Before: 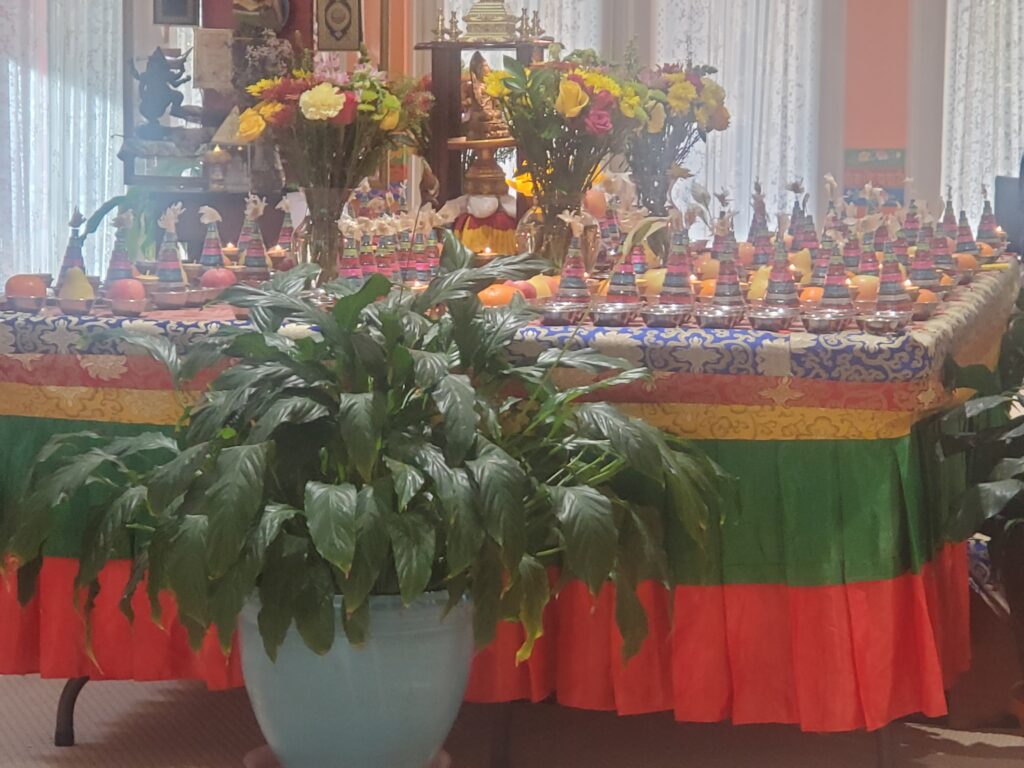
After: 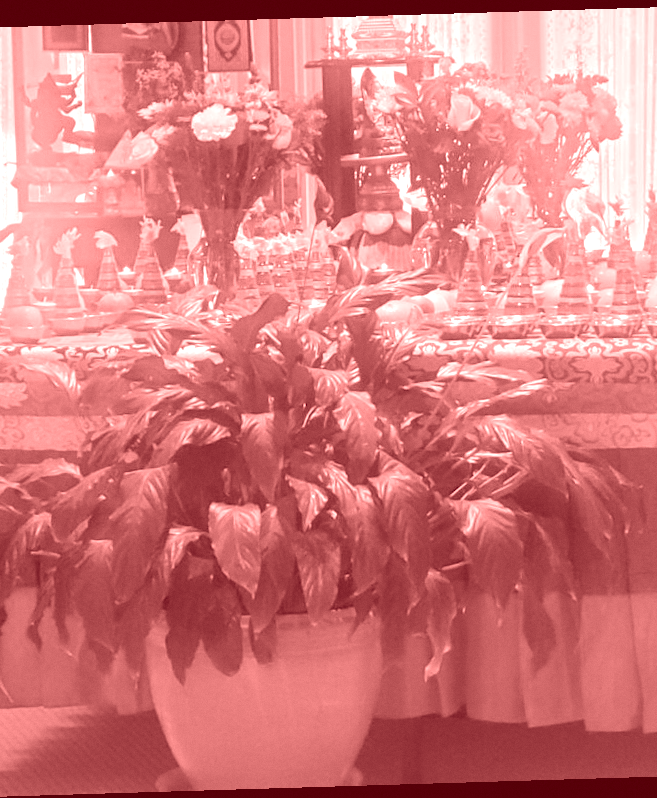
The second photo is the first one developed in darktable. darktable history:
exposure: exposure 0.566 EV, compensate highlight preservation false
colorize: saturation 60%, source mix 100%
crop: left 10.644%, right 26.528%
rgb levels: mode RGB, independent channels, levels [[0, 0.5, 1], [0, 0.521, 1], [0, 0.536, 1]]
tone equalizer: on, module defaults
rotate and perspective: rotation -1.75°, automatic cropping off
grain: coarseness 0.09 ISO, strength 10%
